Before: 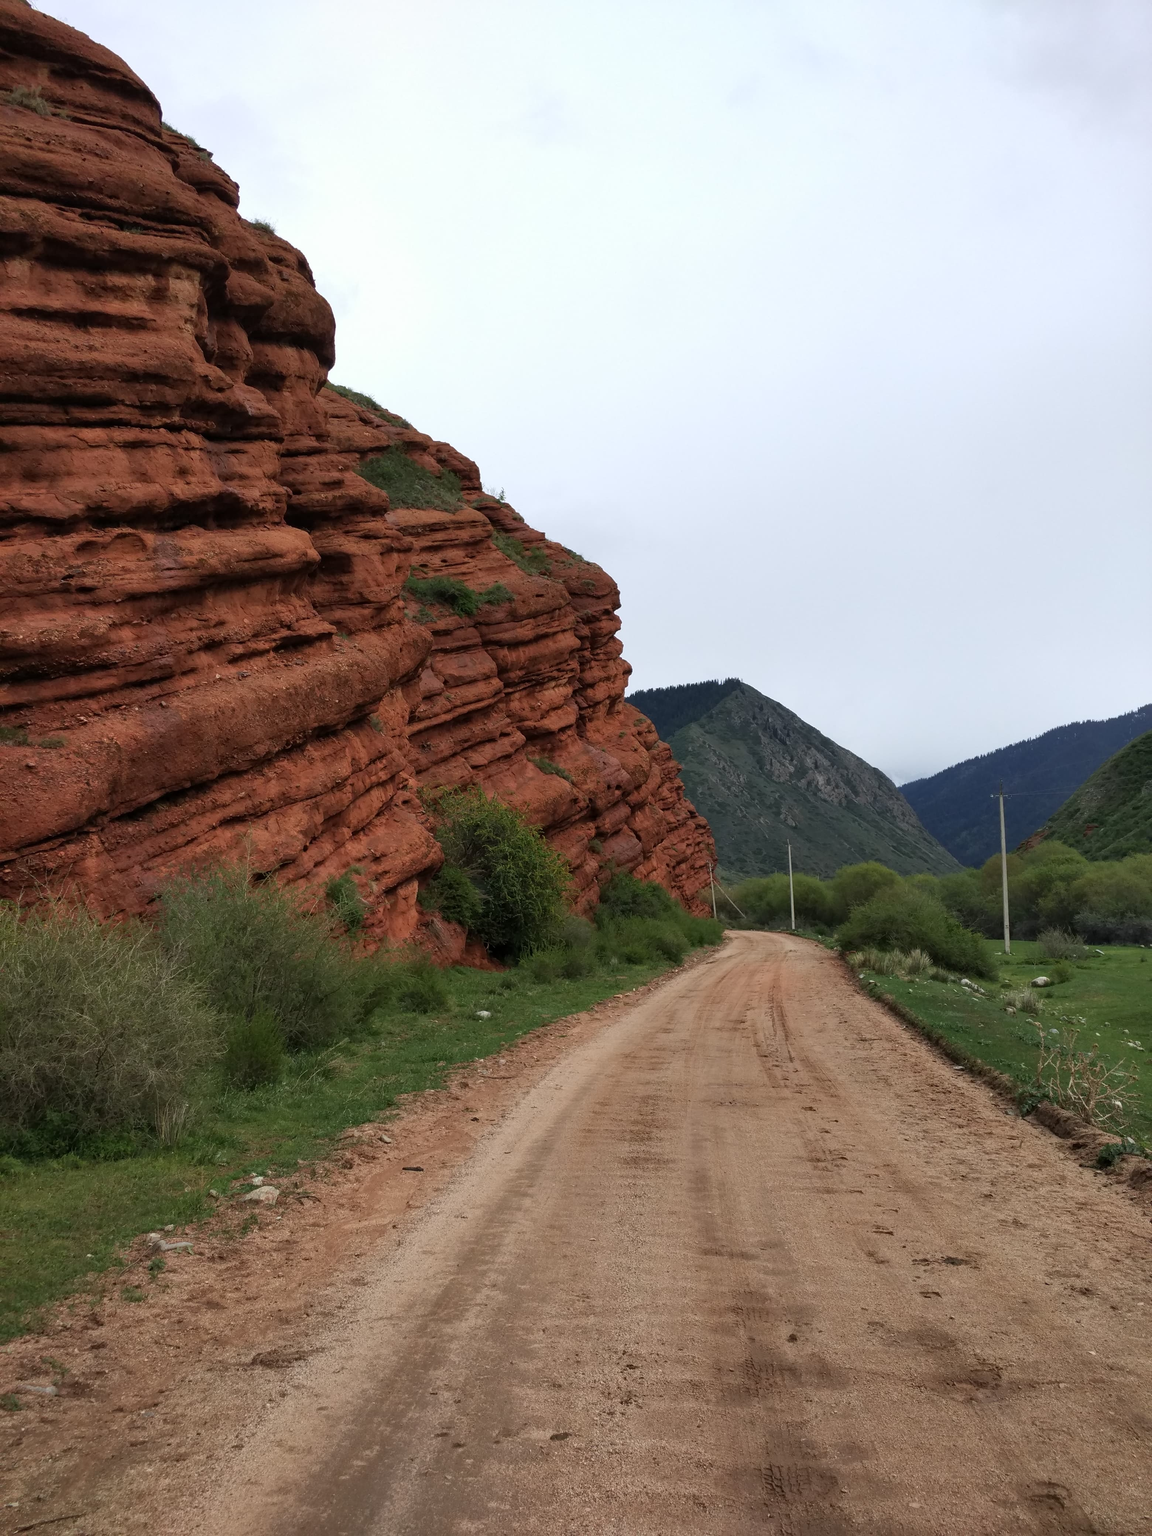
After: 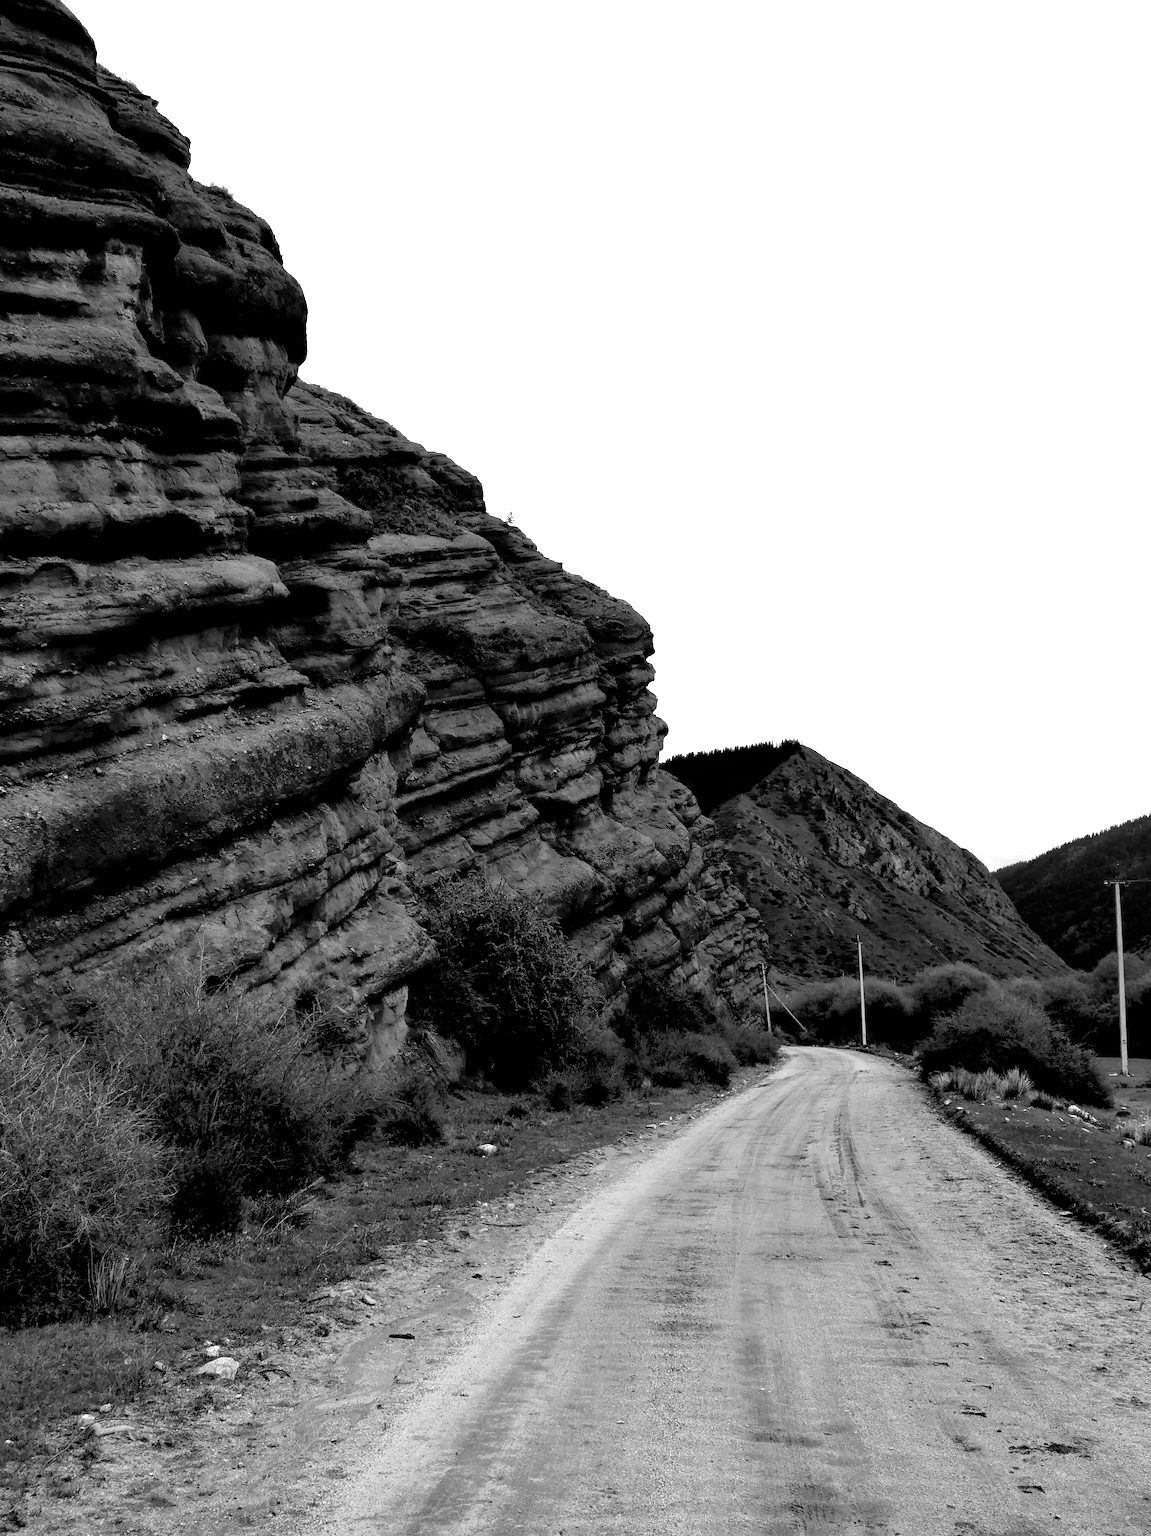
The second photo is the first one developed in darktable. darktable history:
contrast brightness saturation: saturation -1
exposure: black level correction 0.035, exposure 0.9 EV, compensate highlight preservation false
color balance rgb: perceptual saturation grading › global saturation 20%, perceptual saturation grading › highlights -25%, perceptual saturation grading › shadows 25%
crop and rotate: left 7.196%, top 4.574%, right 10.605%, bottom 13.178%
